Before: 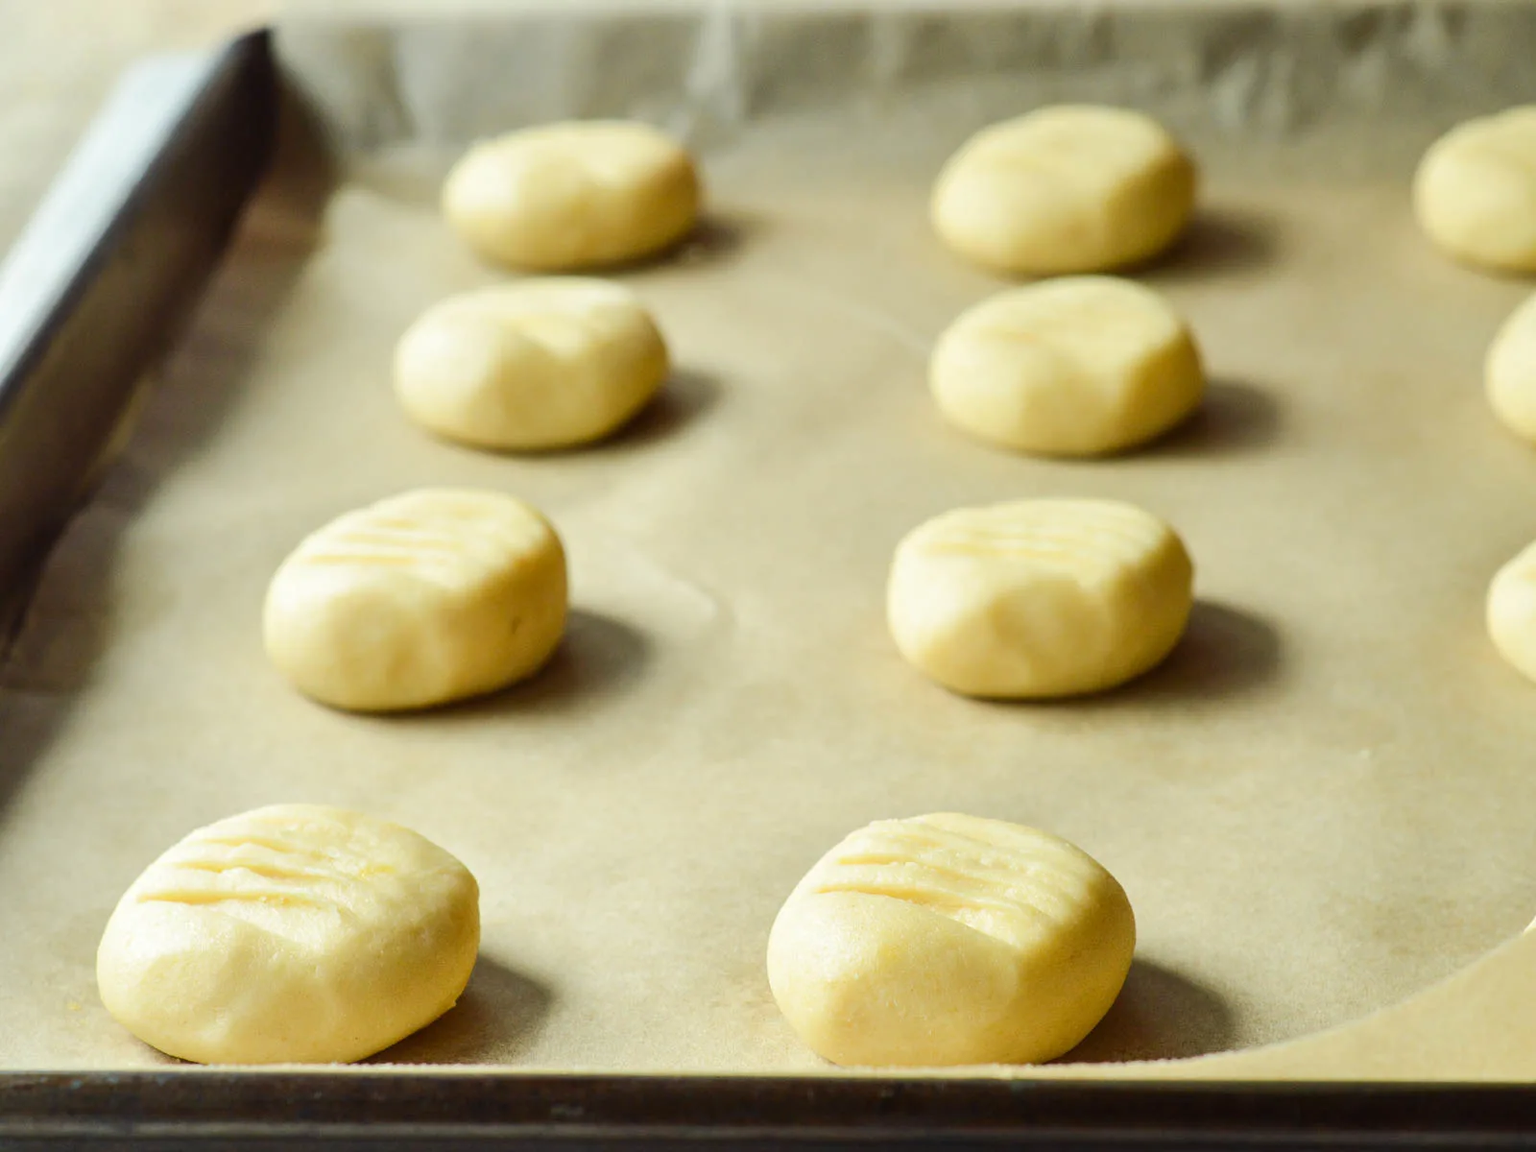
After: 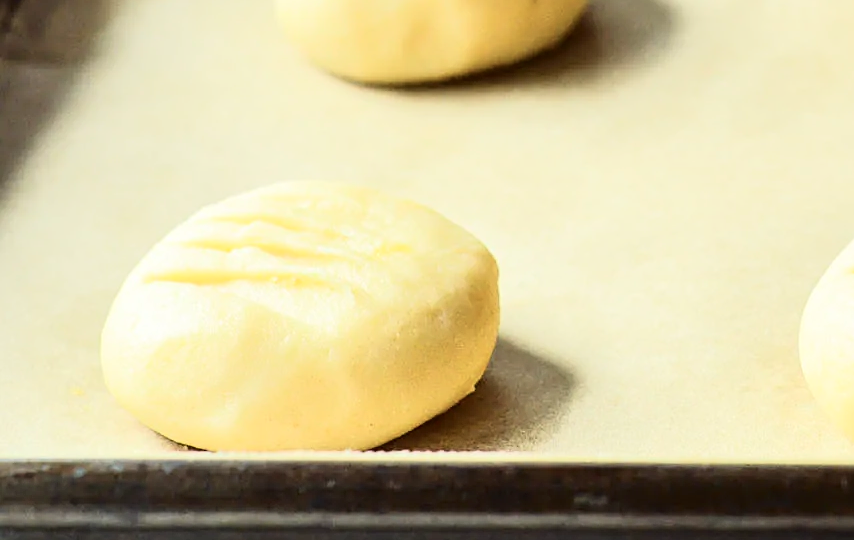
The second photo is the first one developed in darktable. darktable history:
crop and rotate: top 54.778%, right 46.61%, bottom 0.159%
sharpen: on, module defaults
tone curve: curves: ch0 [(0, 0) (0.003, 0.002) (0.011, 0.008) (0.025, 0.019) (0.044, 0.034) (0.069, 0.053) (0.1, 0.079) (0.136, 0.127) (0.177, 0.191) (0.224, 0.274) (0.277, 0.367) (0.335, 0.465) (0.399, 0.552) (0.468, 0.643) (0.543, 0.737) (0.623, 0.82) (0.709, 0.891) (0.801, 0.928) (0.898, 0.963) (1, 1)], color space Lab, independent channels, preserve colors none
